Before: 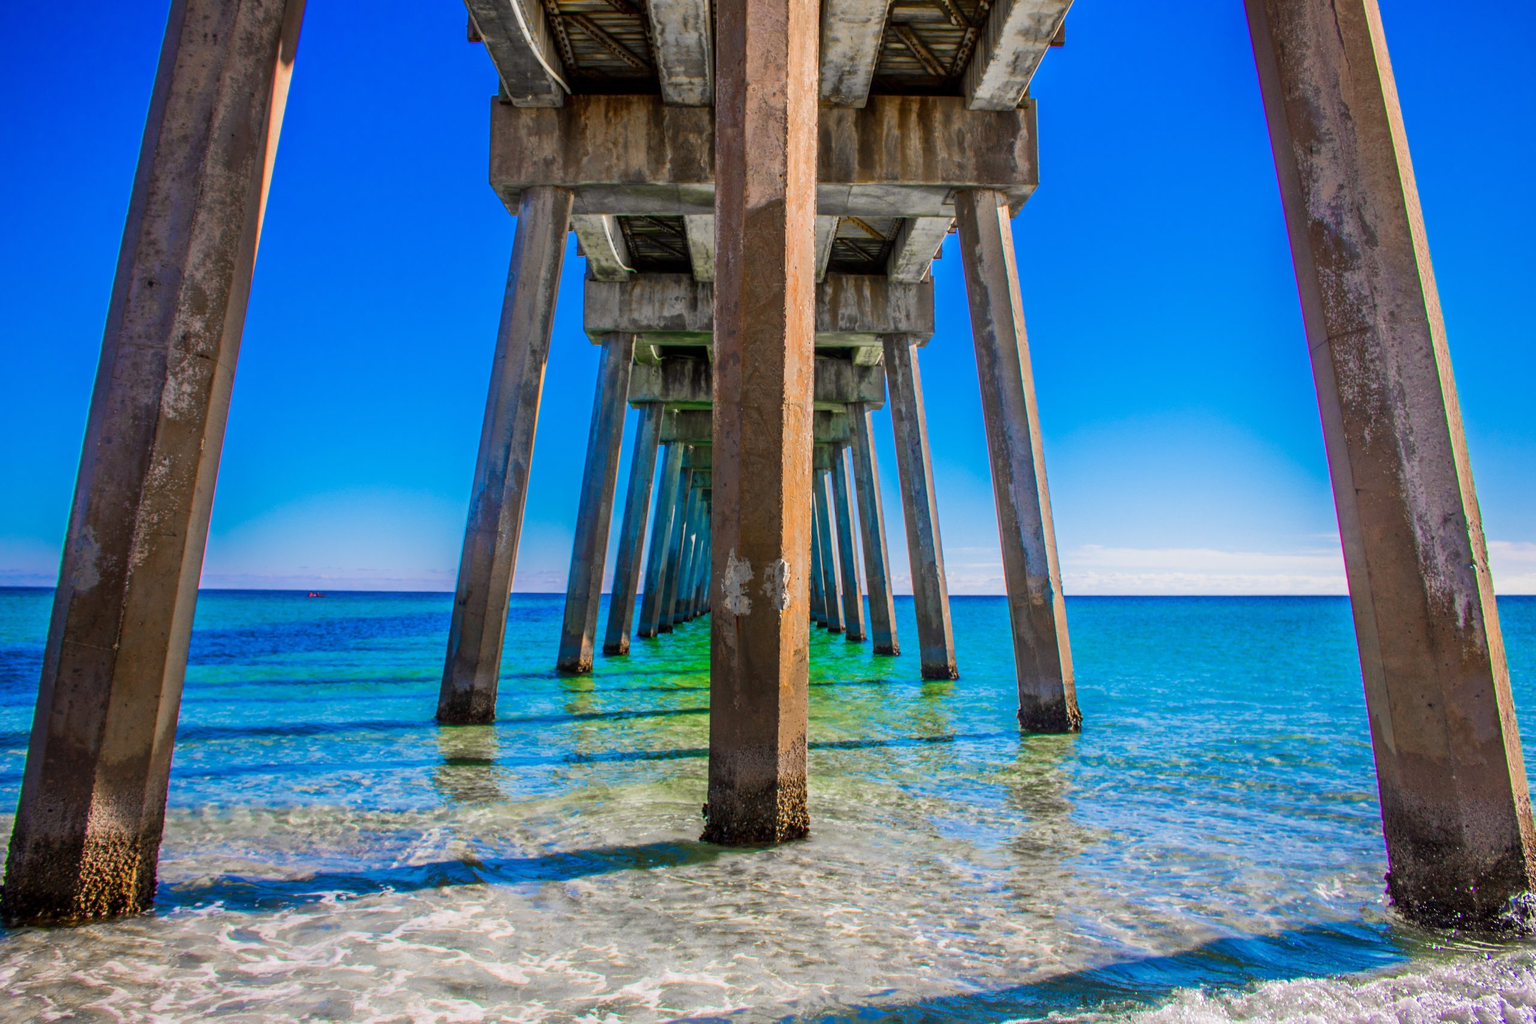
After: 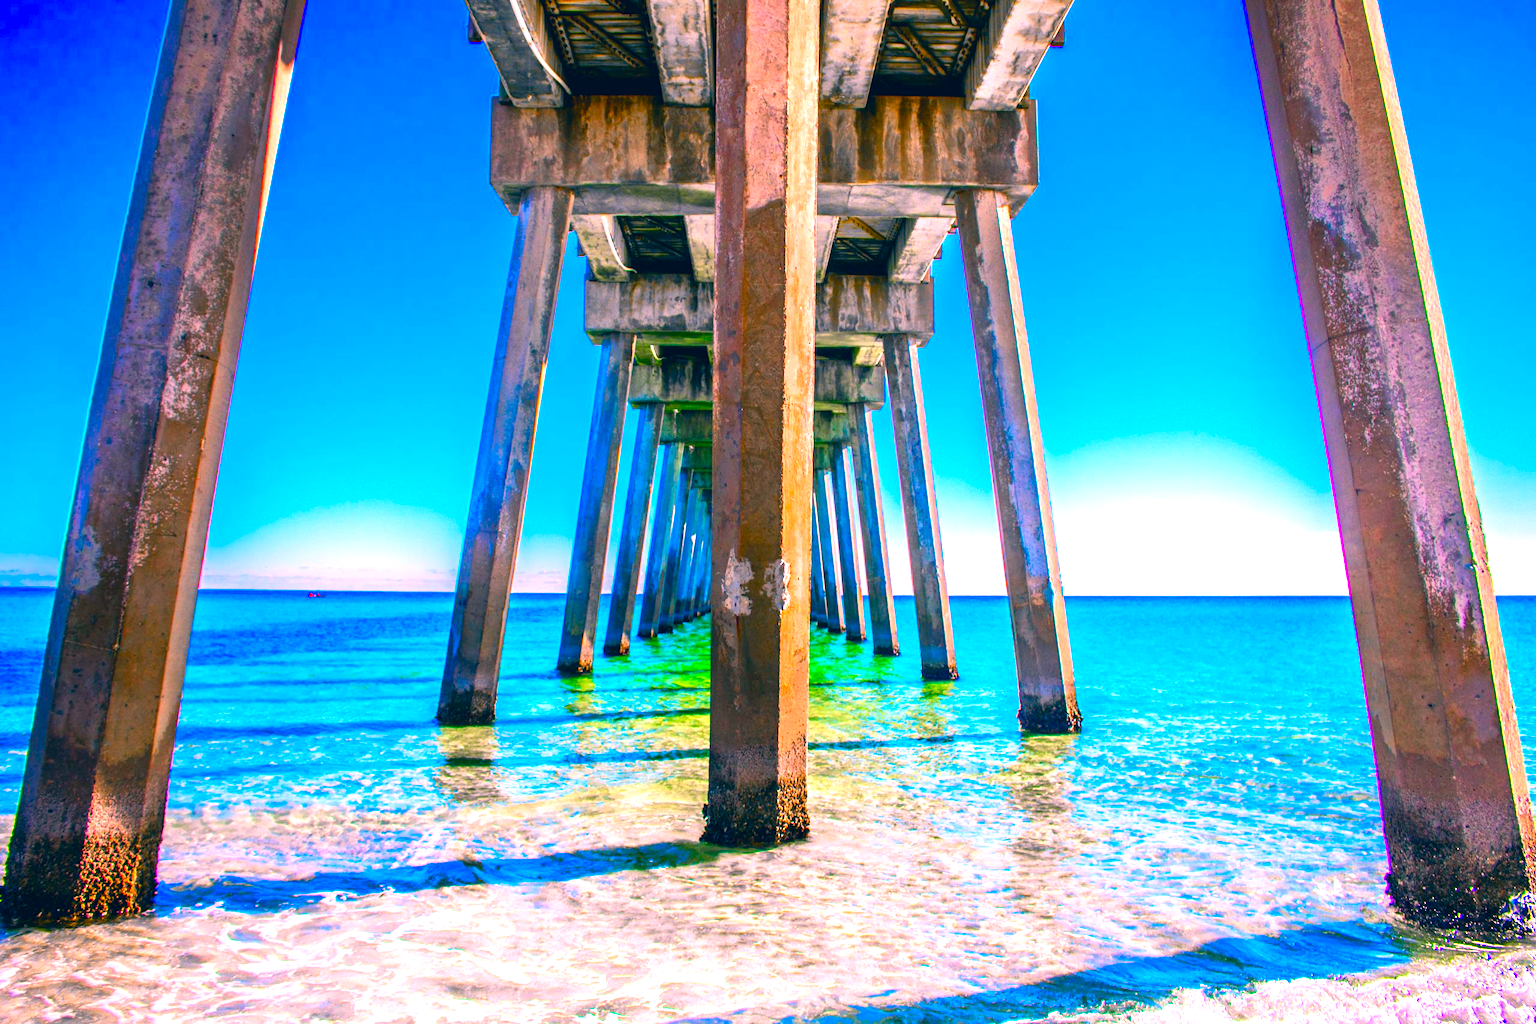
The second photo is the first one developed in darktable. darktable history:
color correction: highlights a* 16.7, highlights b* 0.258, shadows a* -14.65, shadows b* -13.9, saturation 1.56
tone equalizer: -8 EV -0.381 EV, -7 EV -0.414 EV, -6 EV -0.366 EV, -5 EV -0.191 EV, -3 EV 0.195 EV, -2 EV 0.332 EV, -1 EV 0.369 EV, +0 EV 0.423 EV, edges refinement/feathering 500, mask exposure compensation -1.57 EV, preserve details no
exposure: black level correction 0, exposure 0.831 EV, compensate highlight preservation false
color balance rgb: perceptual saturation grading › global saturation 20%, perceptual saturation grading › highlights -25.188%, perceptual saturation grading › shadows 26.102%, perceptual brilliance grading › global brilliance 2.724%, perceptual brilliance grading › highlights -2.888%, perceptual brilliance grading › shadows 3.725%
